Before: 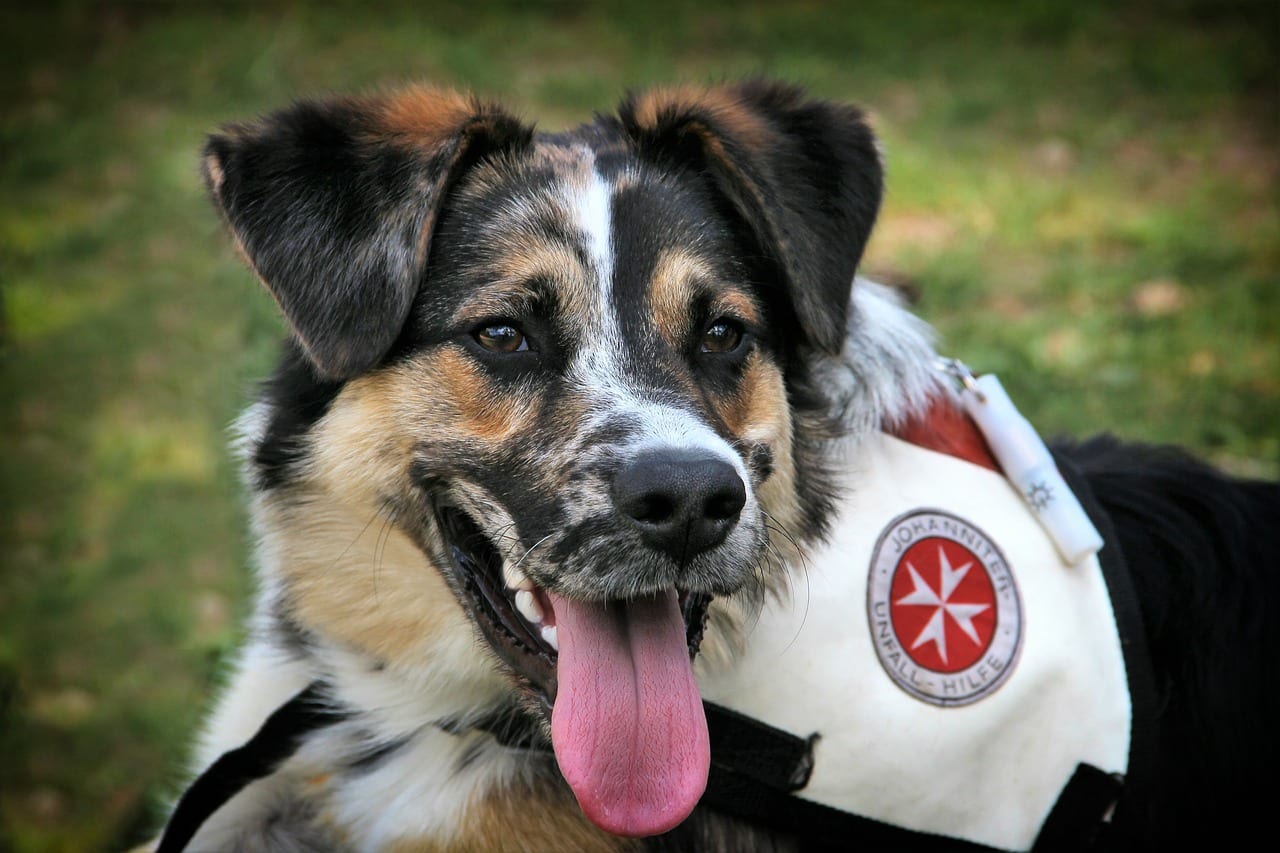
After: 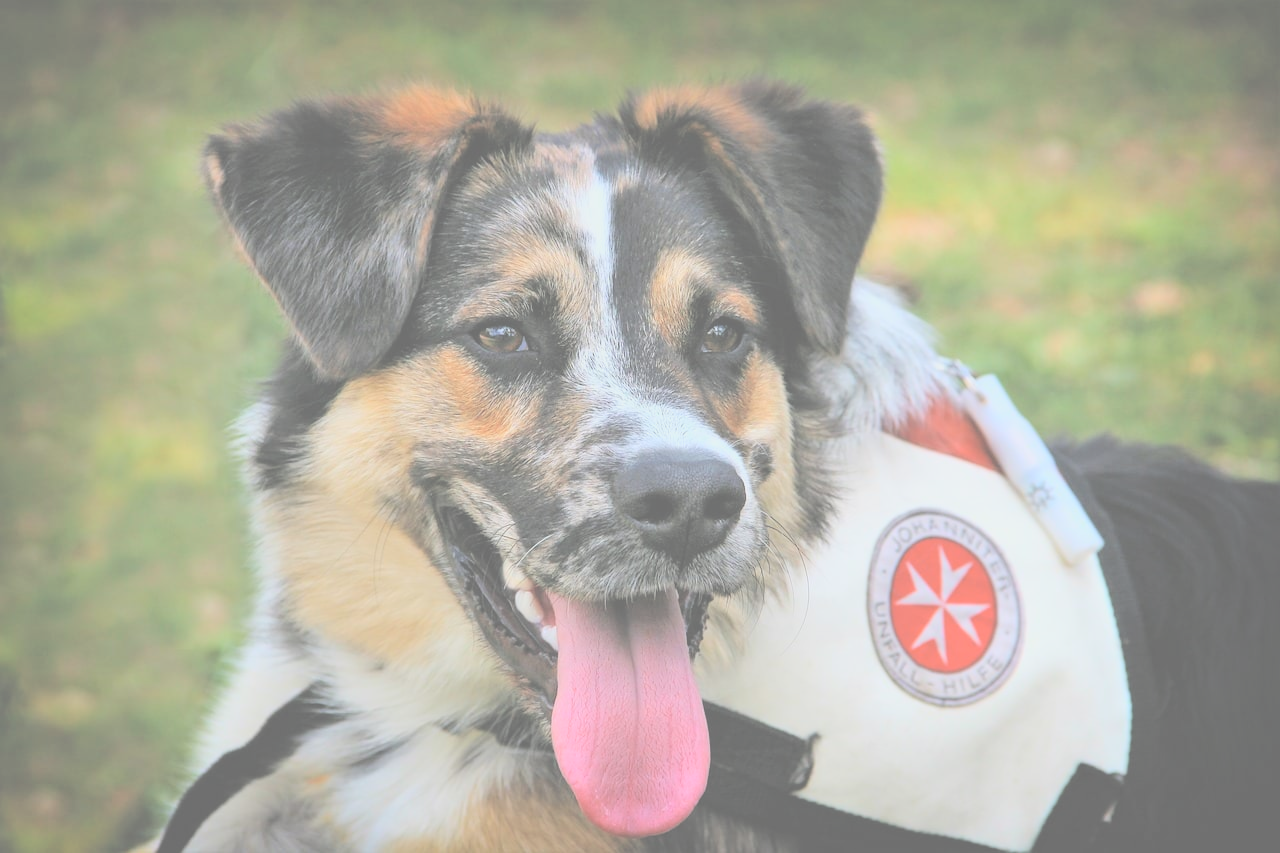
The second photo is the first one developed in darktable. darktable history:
tone equalizer: -7 EV 0.18 EV, -6 EV 0.12 EV, -5 EV 0.08 EV, -4 EV 0.04 EV, -2 EV -0.02 EV, -1 EV -0.04 EV, +0 EV -0.06 EV, luminance estimator HSV value / RGB max
exposure: black level correction -0.015, exposure -0.5 EV, compensate highlight preservation false
contrast brightness saturation: brightness 1
